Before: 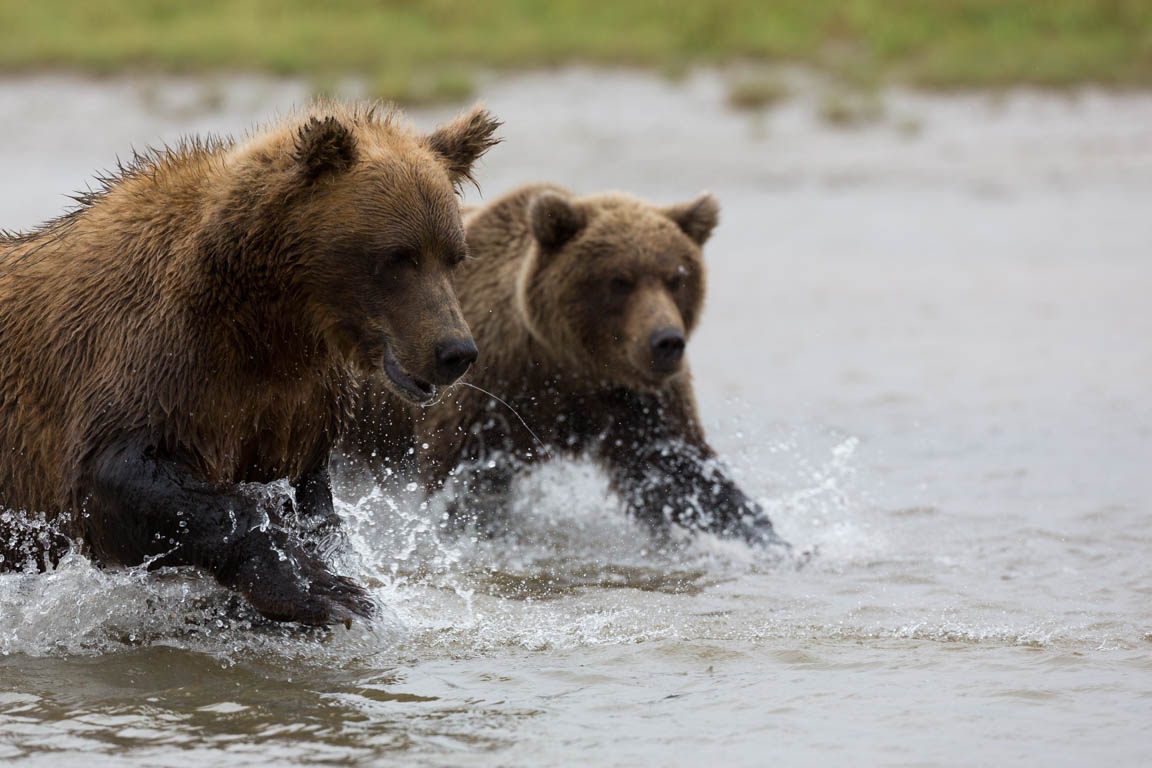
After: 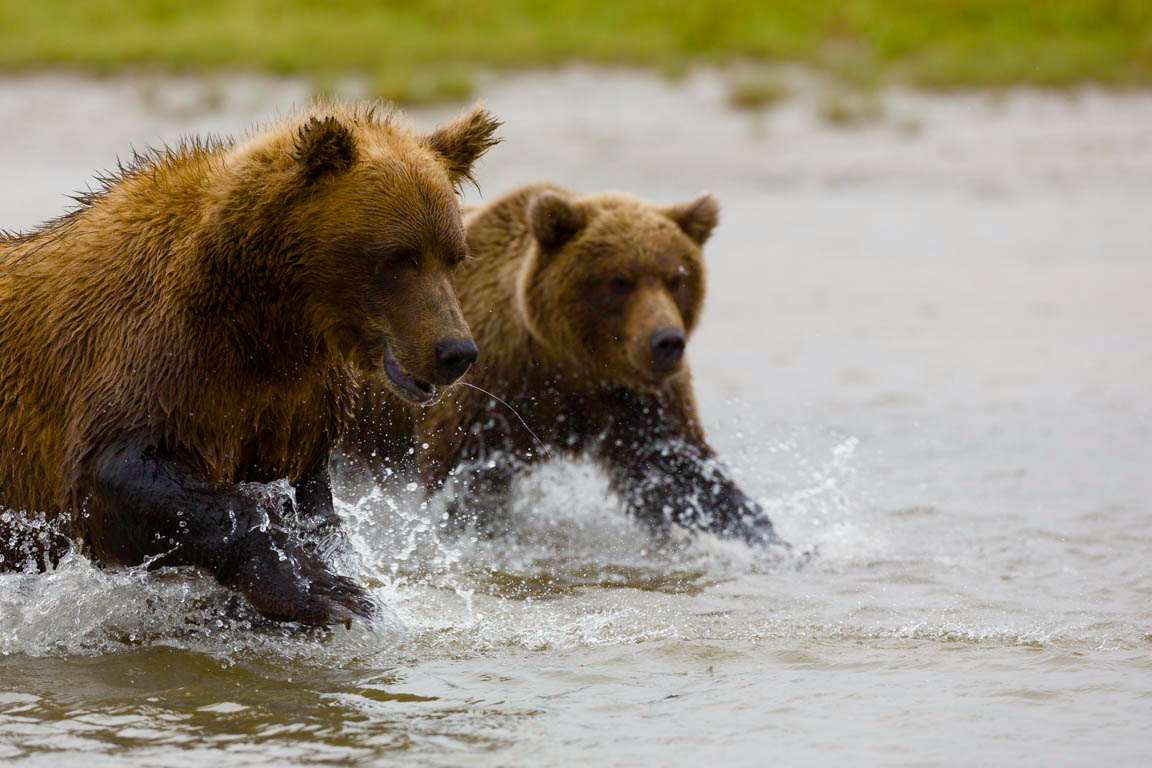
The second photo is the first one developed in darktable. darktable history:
color calibration: x 0.342, y 0.355, temperature 5146 K
color balance rgb: perceptual saturation grading › global saturation 20%, perceptual saturation grading › highlights -25%, perceptual saturation grading › shadows 50.52%, global vibrance 40.24%
contrast brightness saturation: saturation -0.1
